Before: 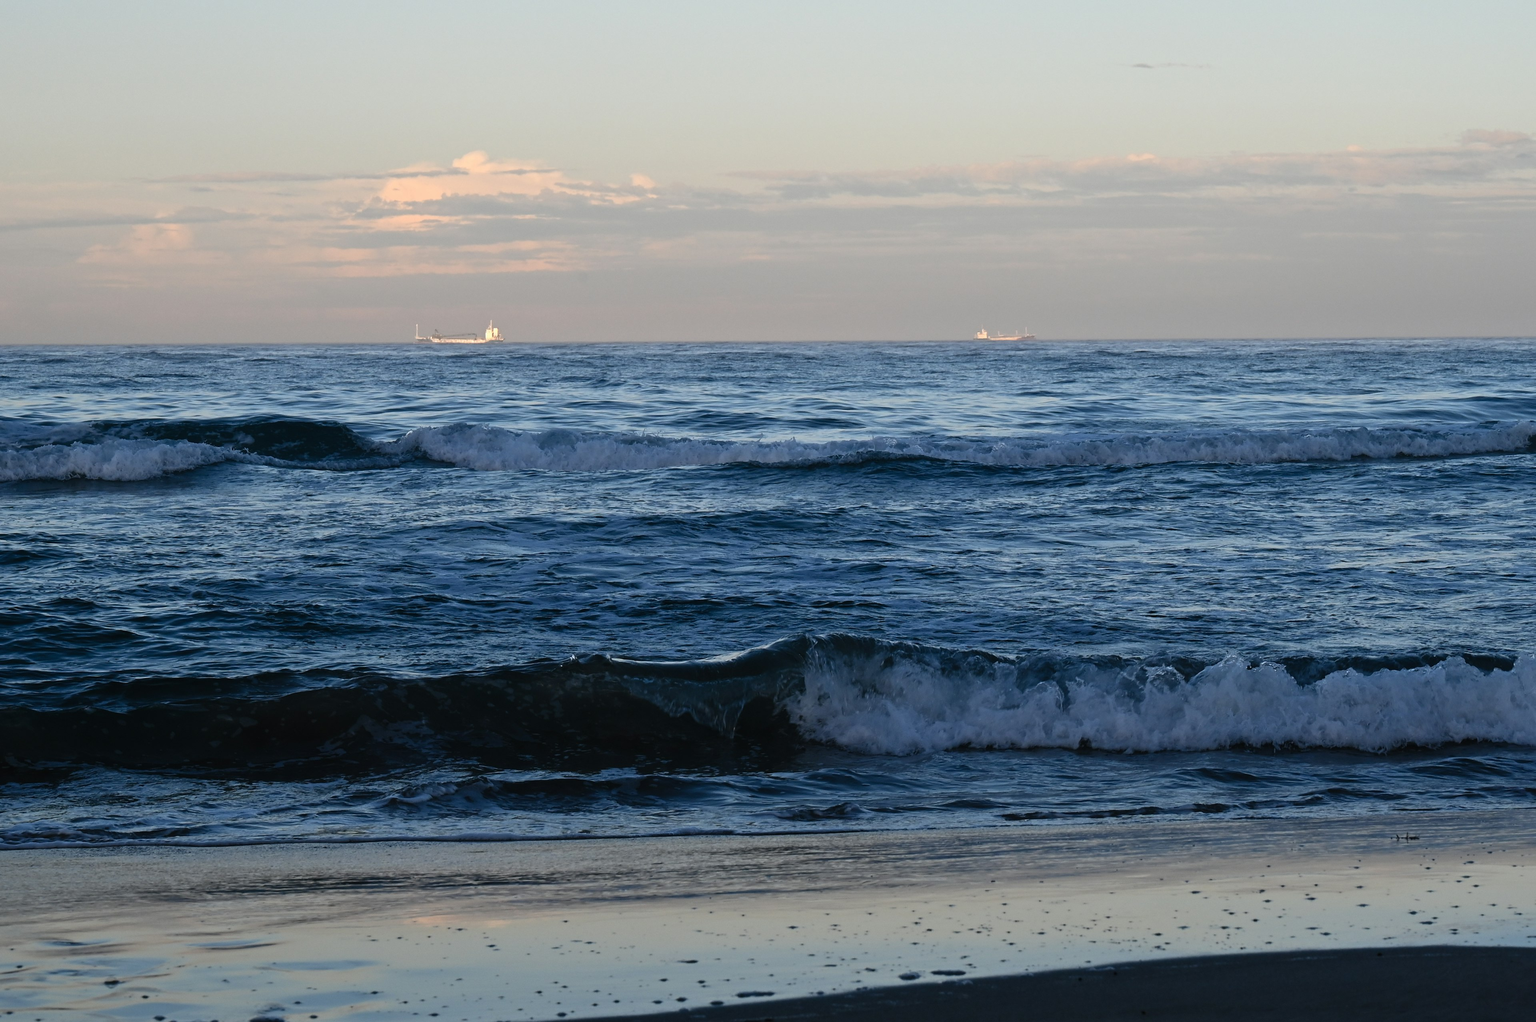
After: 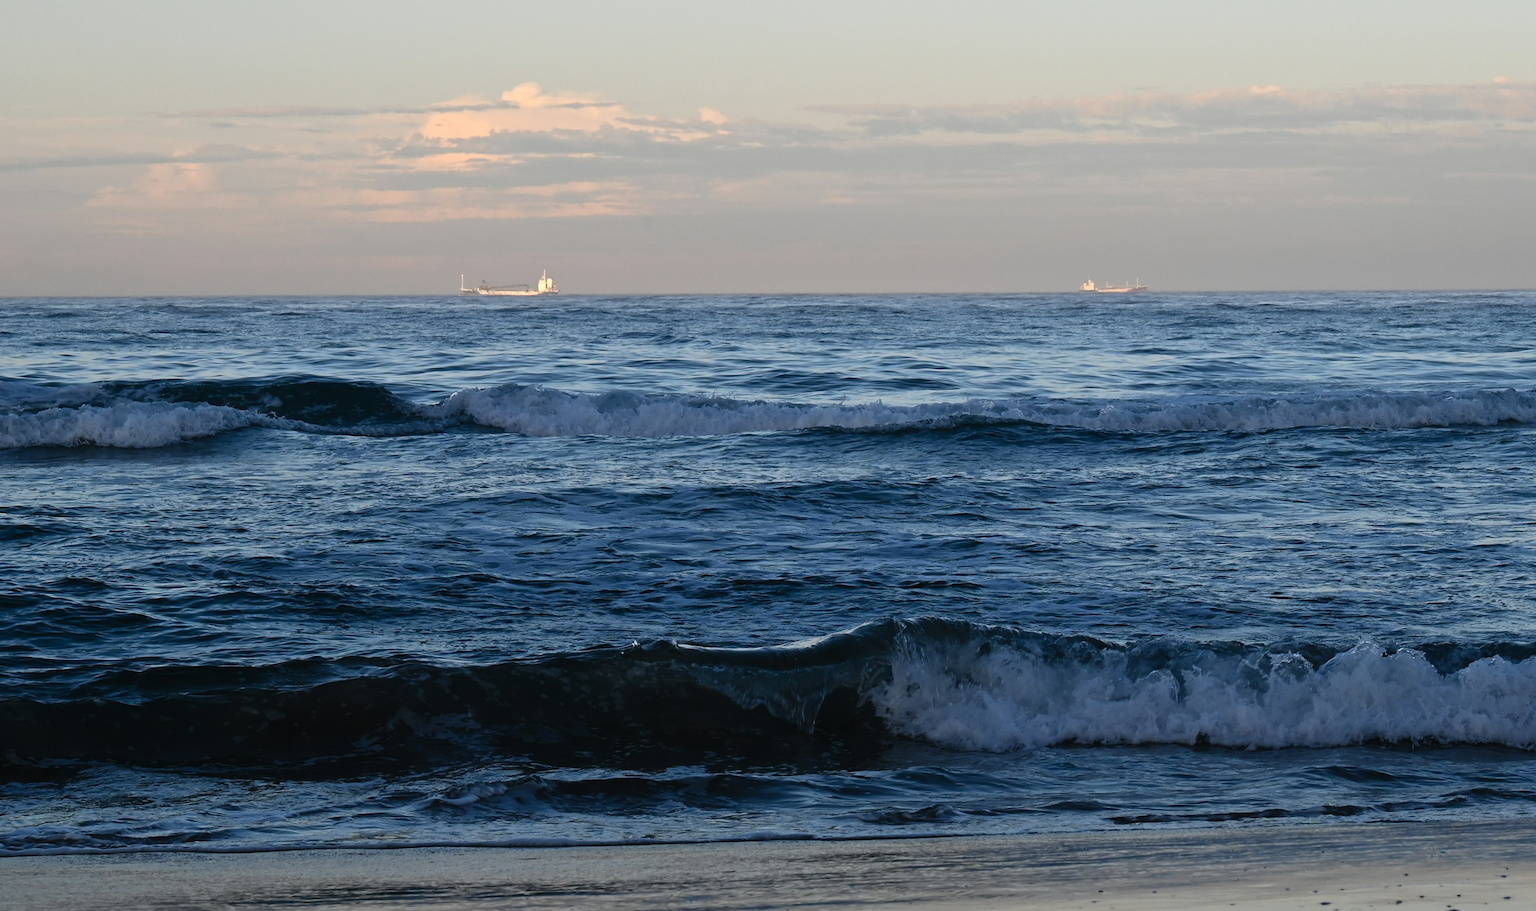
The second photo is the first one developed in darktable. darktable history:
tone equalizer: on, module defaults
crop: top 7.519%, right 9.753%, bottom 11.928%
